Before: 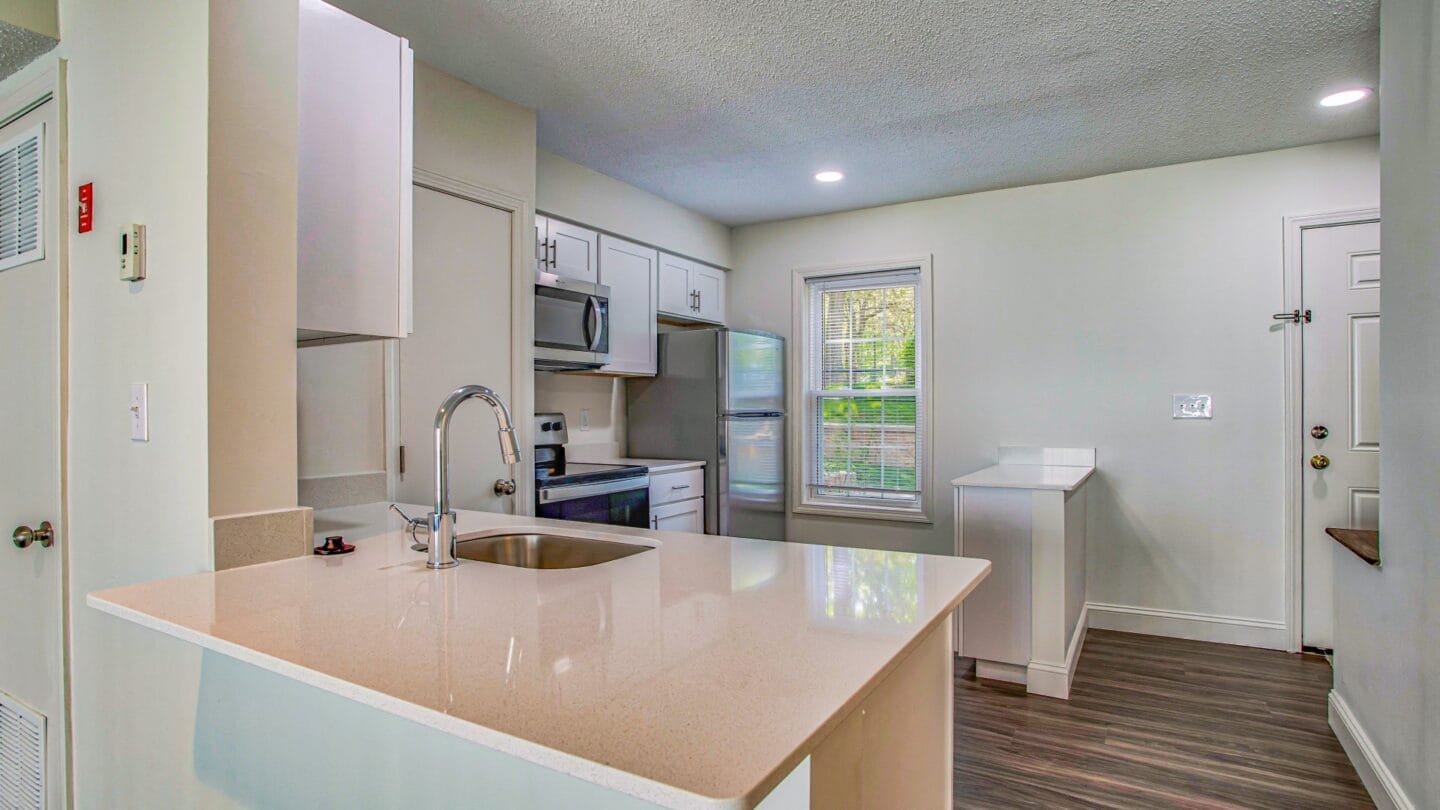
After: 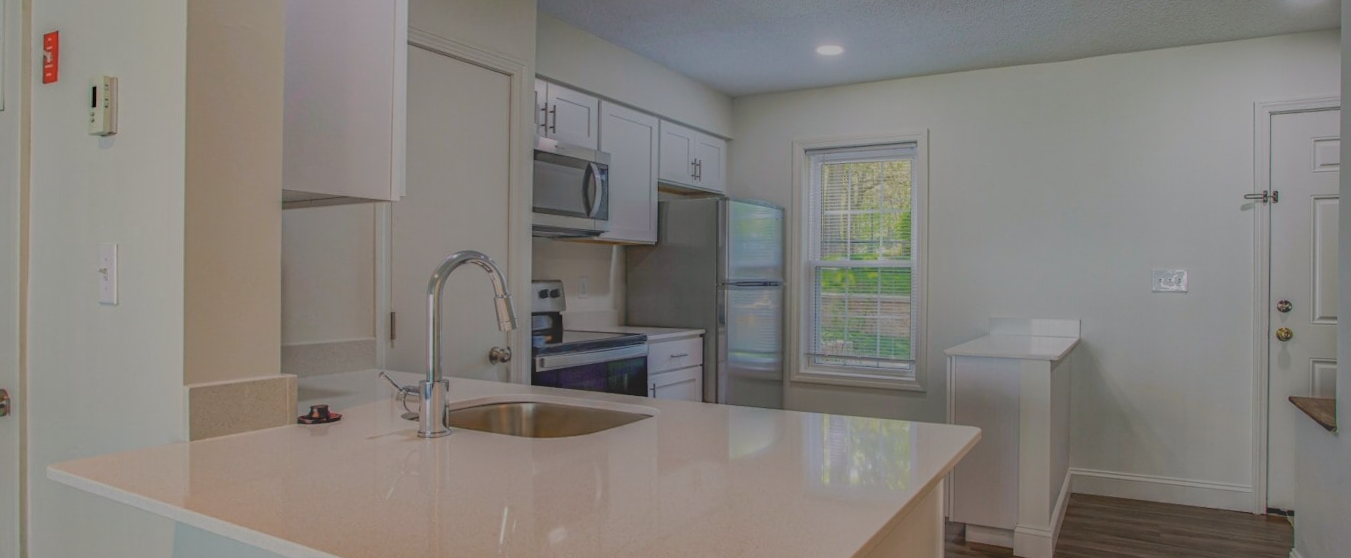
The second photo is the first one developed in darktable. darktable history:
crop and rotate: left 2.991%, top 13.302%, right 1.981%, bottom 12.636%
exposure: black level correction 0, exposure -0.721 EV, compensate highlight preservation false
rotate and perspective: rotation 0.679°, lens shift (horizontal) 0.136, crop left 0.009, crop right 0.991, crop top 0.078, crop bottom 0.95
contrast equalizer: octaves 7, y [[0.6 ×6], [0.55 ×6], [0 ×6], [0 ×6], [0 ×6]], mix -1
